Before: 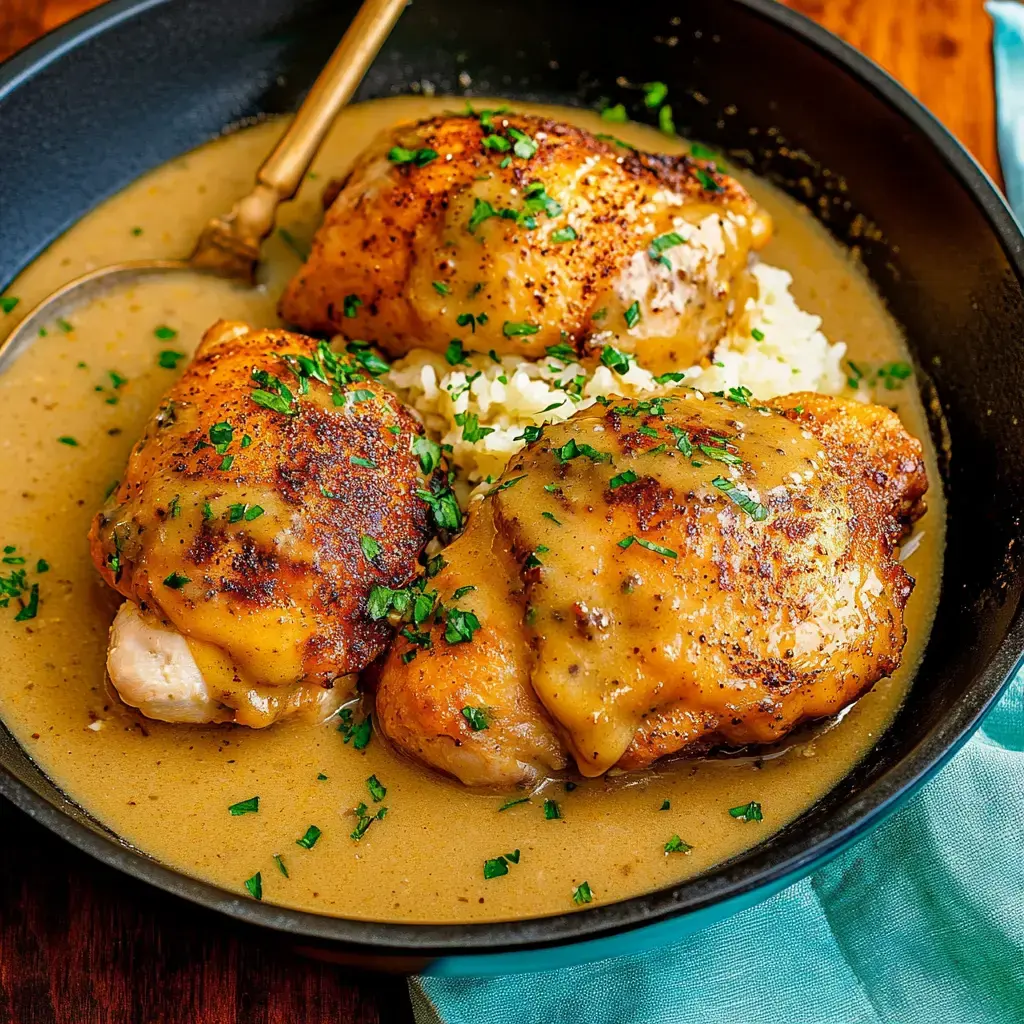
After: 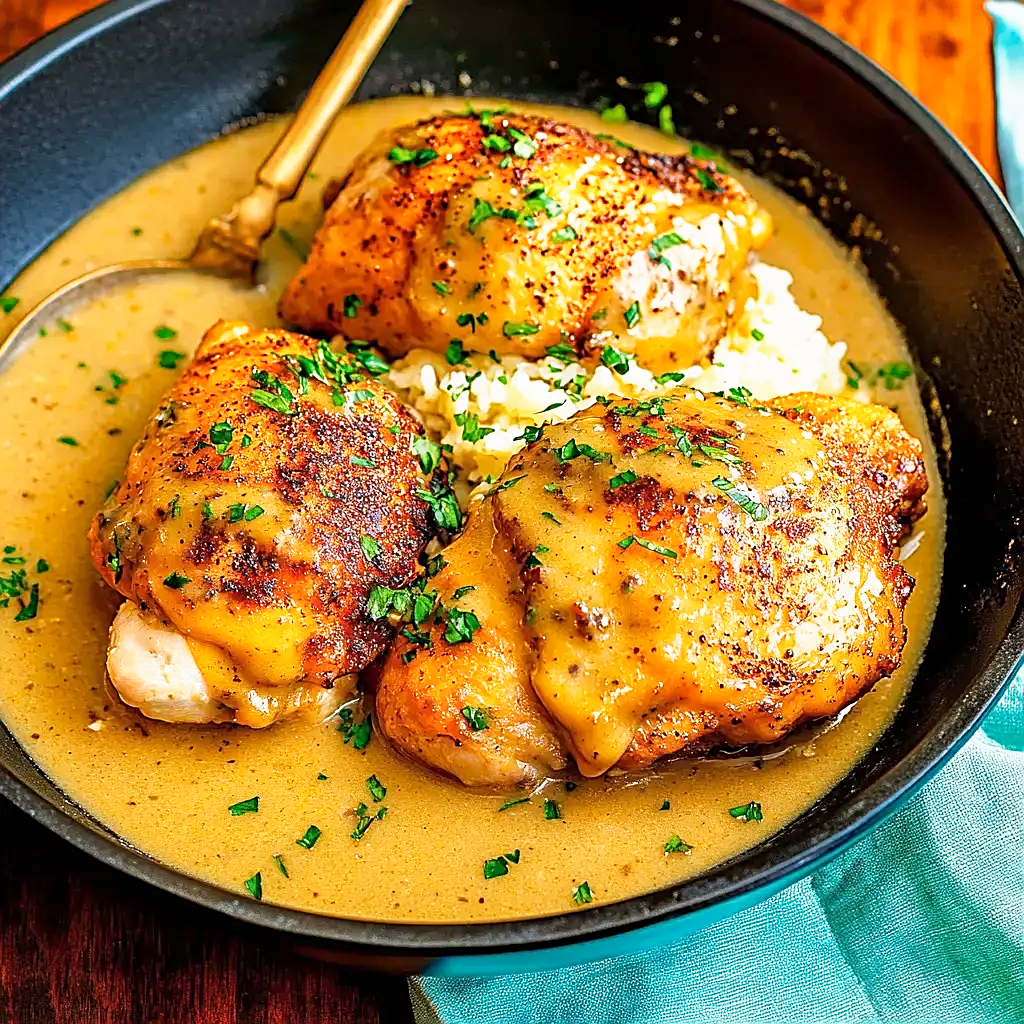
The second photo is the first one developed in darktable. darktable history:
base curve: curves: ch0 [(0, 0) (0.557, 0.834) (1, 1)], preserve colors none
sharpen: on, module defaults
